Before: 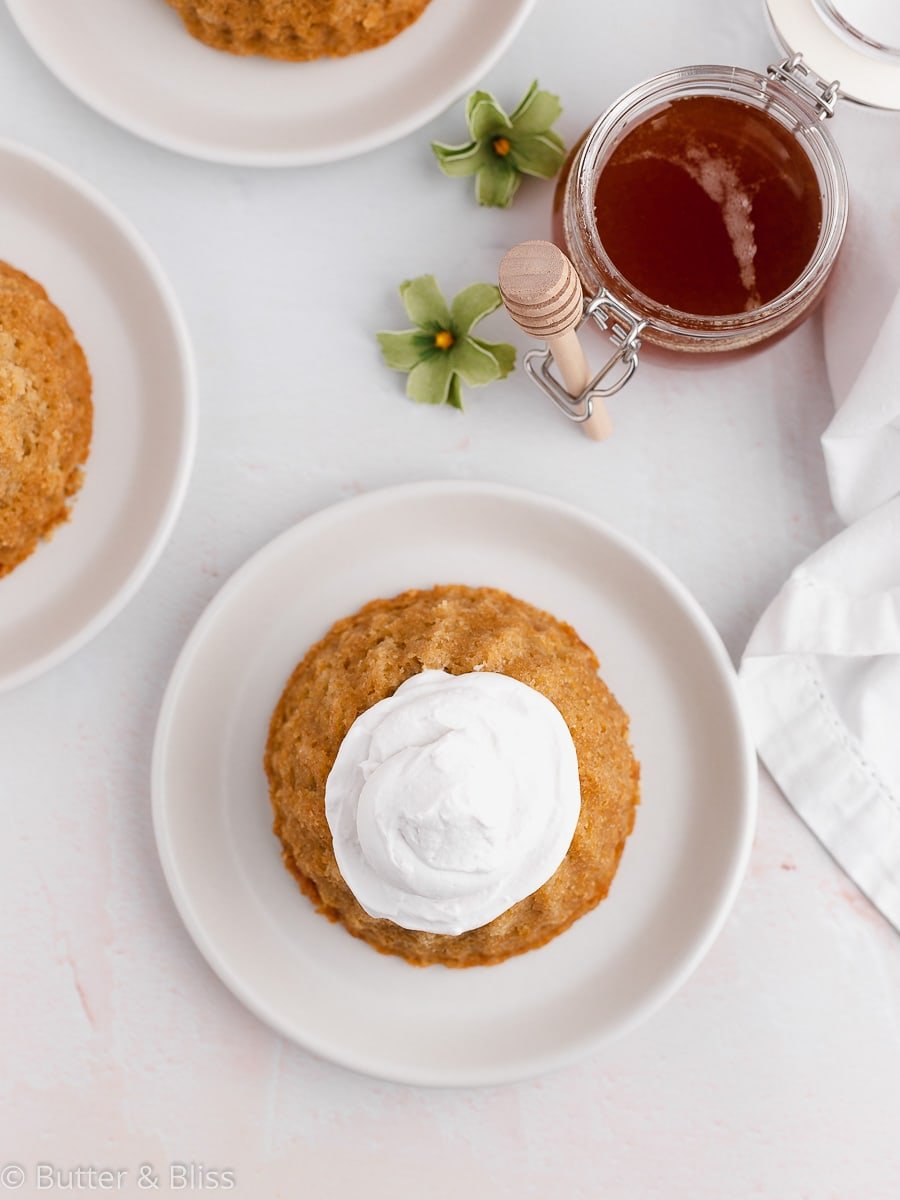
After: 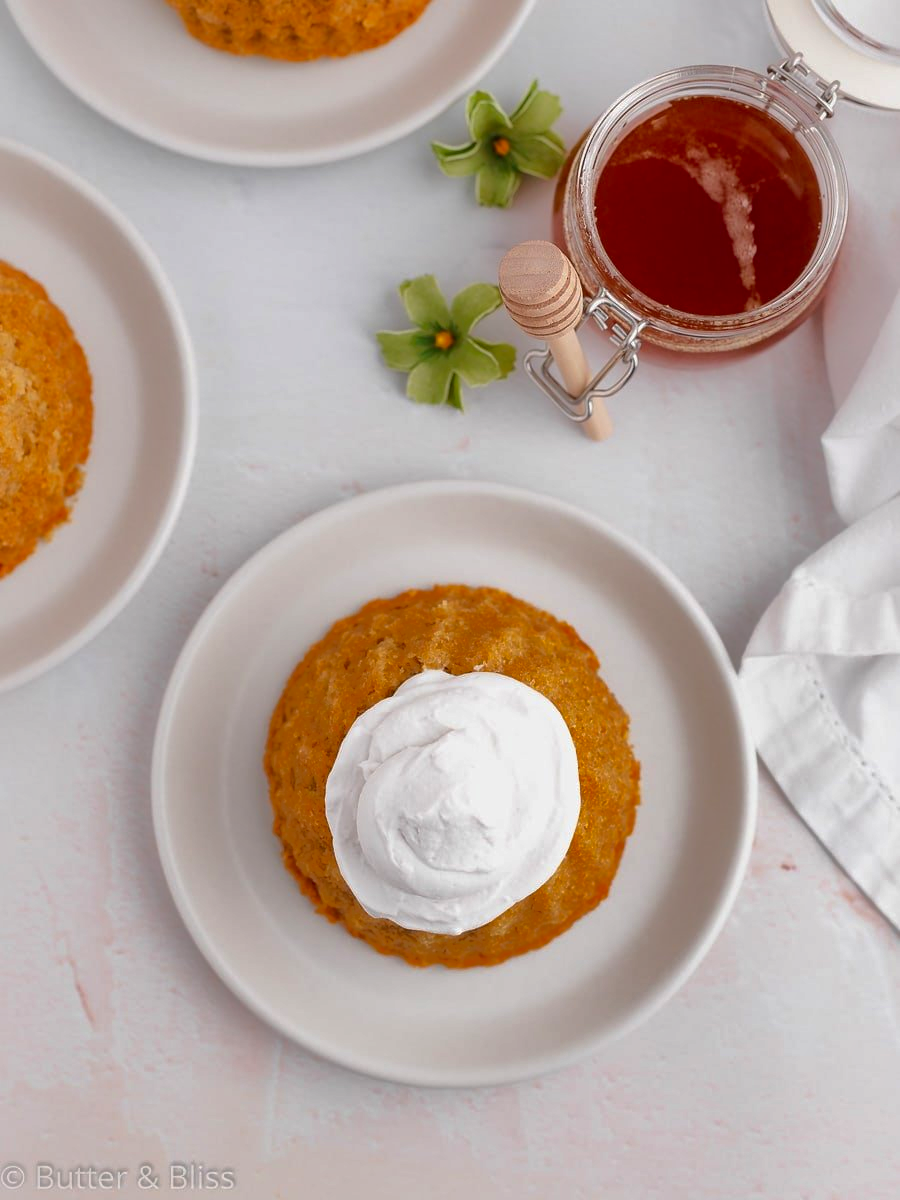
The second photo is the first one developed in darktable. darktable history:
shadows and highlights: shadows 40, highlights -60
contrast brightness saturation: contrast 0.08, saturation 0.2
